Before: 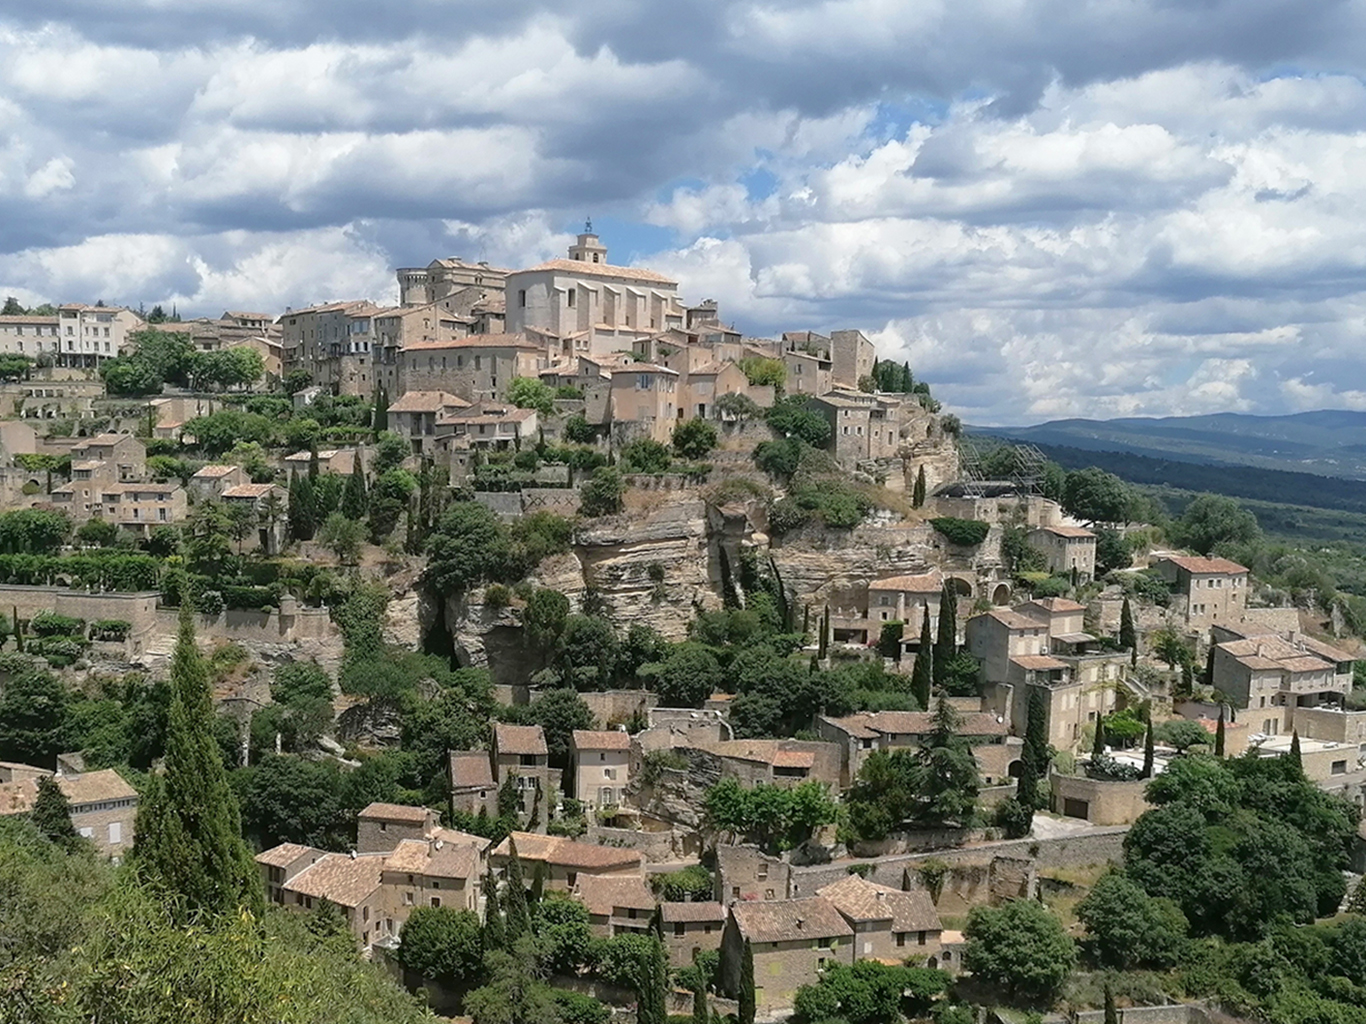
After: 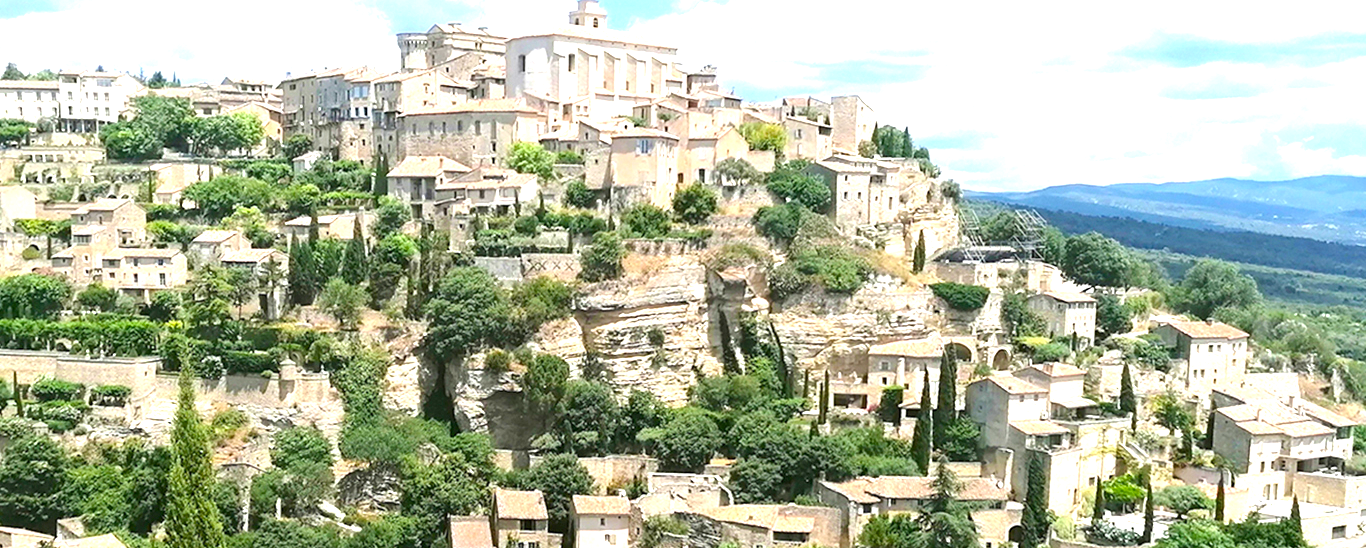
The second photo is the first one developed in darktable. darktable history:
color balance rgb: perceptual saturation grading › global saturation 20%, global vibrance 20%
crop and rotate: top 23.043%, bottom 23.437%
exposure: black level correction 0.001, exposure 1.719 EV, compensate exposure bias true, compensate highlight preservation false
